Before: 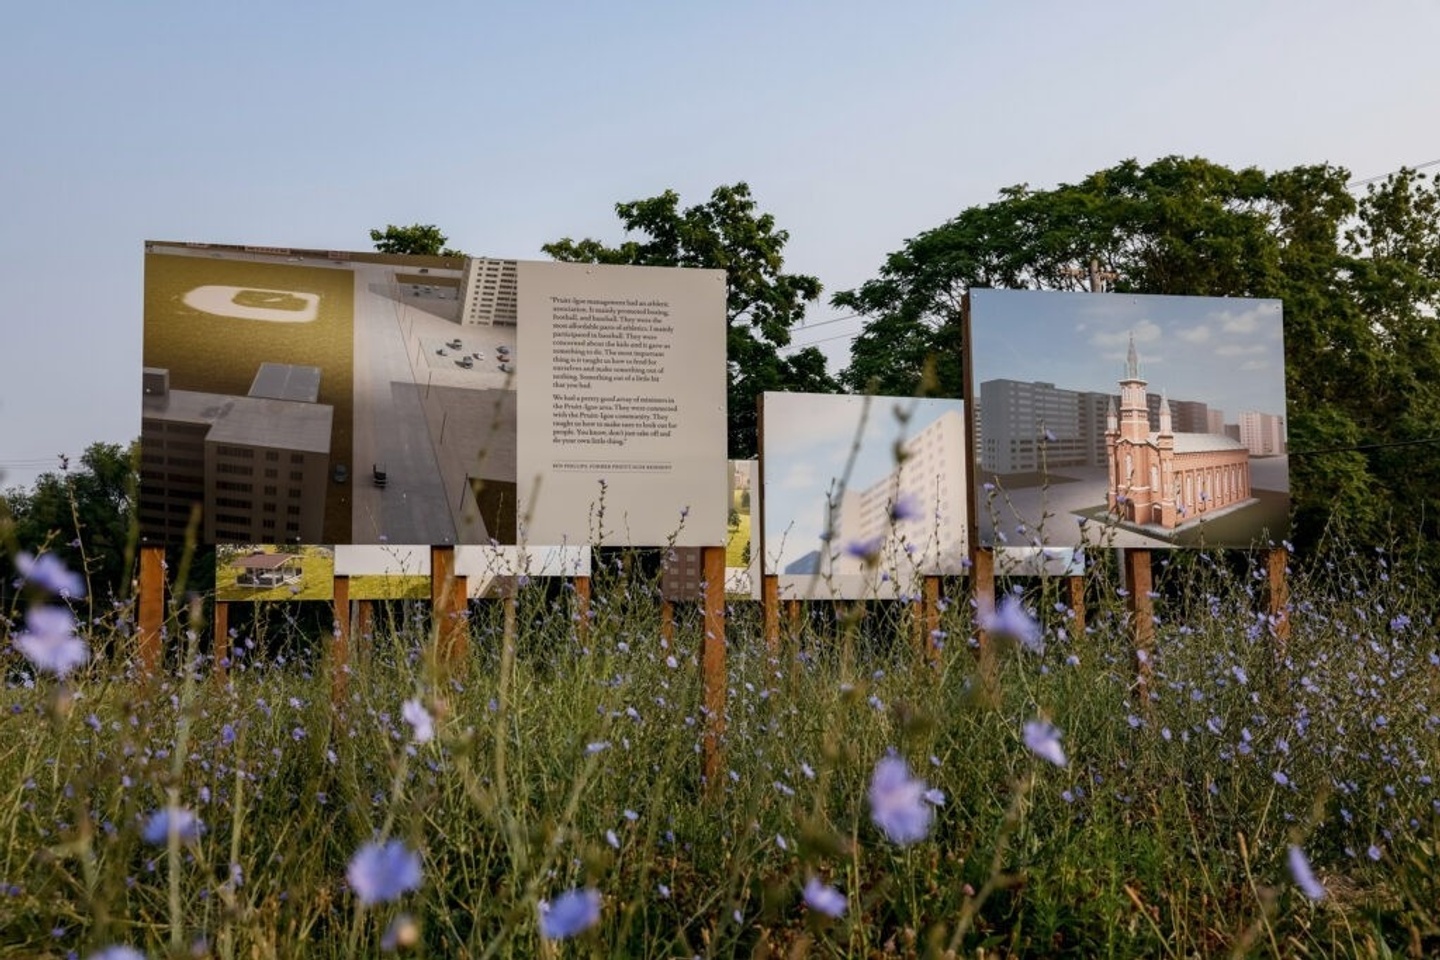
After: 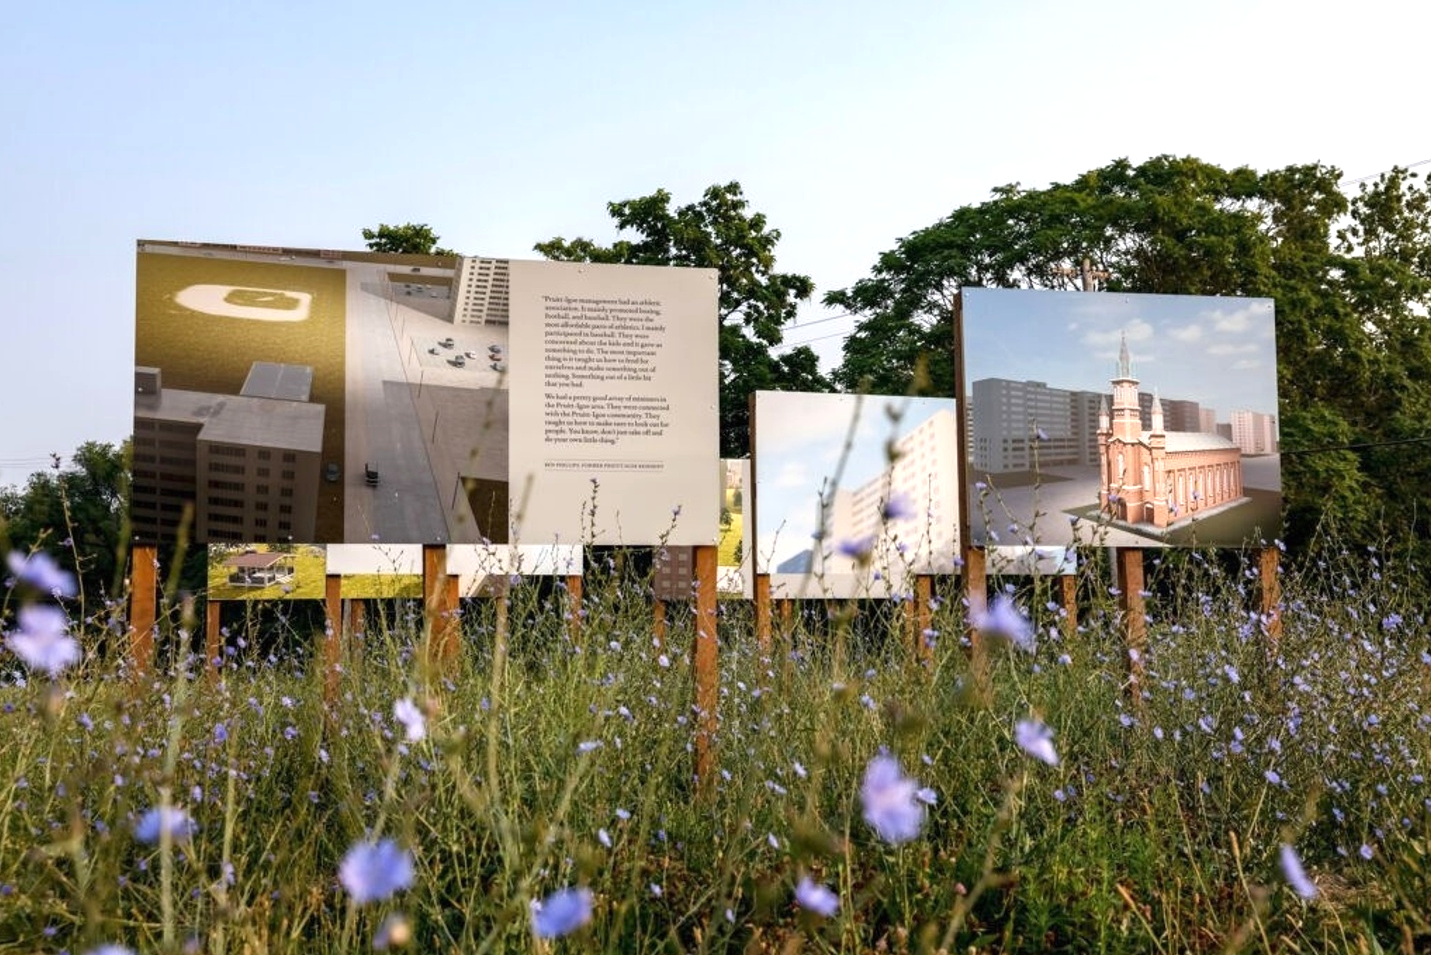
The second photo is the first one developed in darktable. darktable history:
exposure: black level correction 0, exposure 0.7 EV, compensate exposure bias true, compensate highlight preservation false
crop and rotate: left 0.614%, top 0.179%, bottom 0.309%
